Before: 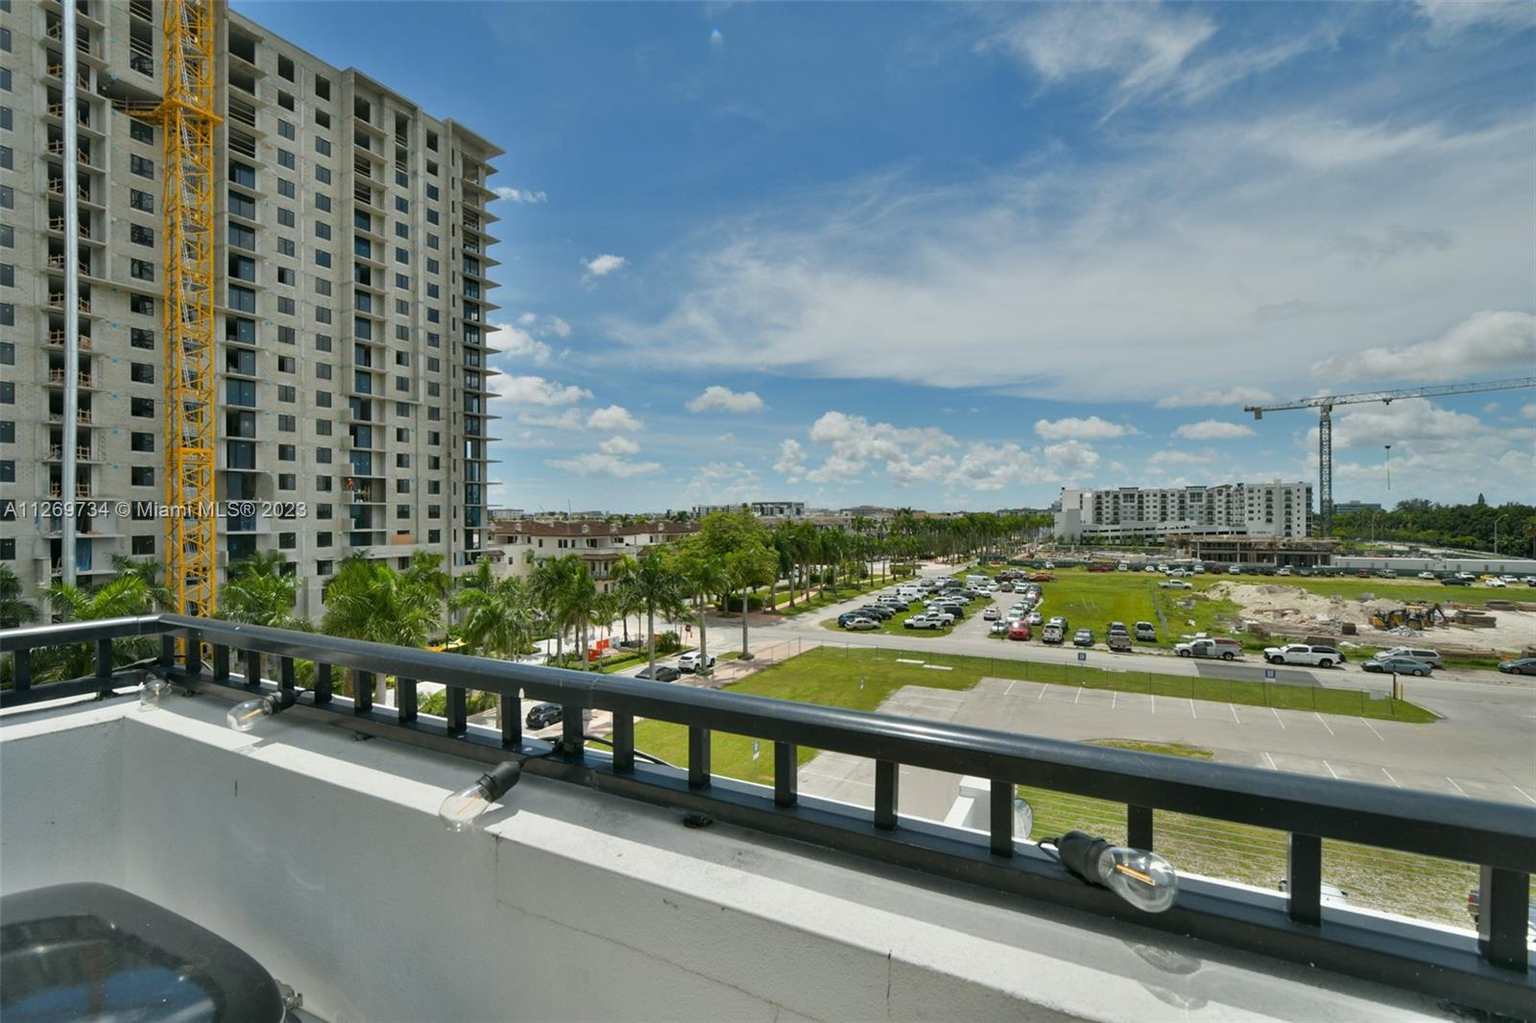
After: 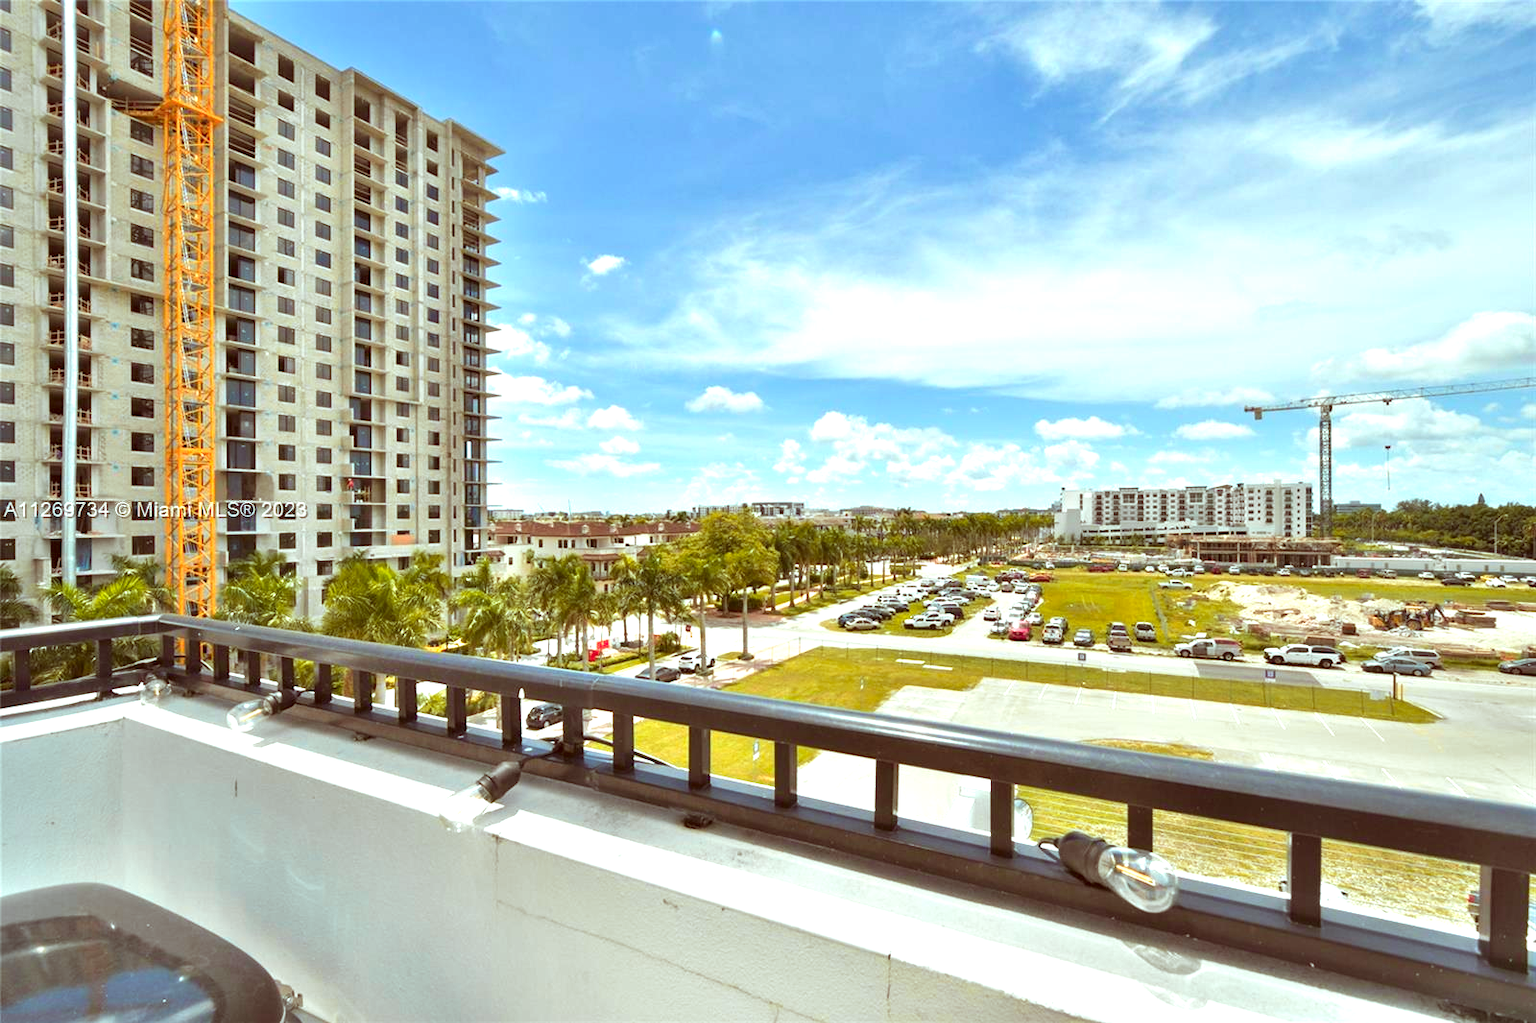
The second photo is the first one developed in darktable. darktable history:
velvia: strength 16.44%
exposure: black level correction 0, exposure 1.199 EV, compensate highlight preservation false
color correction: highlights a* -6.97, highlights b* -0.197, shadows a* 20.87, shadows b* 11.19
color zones: curves: ch1 [(0.309, 0.524) (0.41, 0.329) (0.508, 0.509)]; ch2 [(0.25, 0.457) (0.75, 0.5)]
